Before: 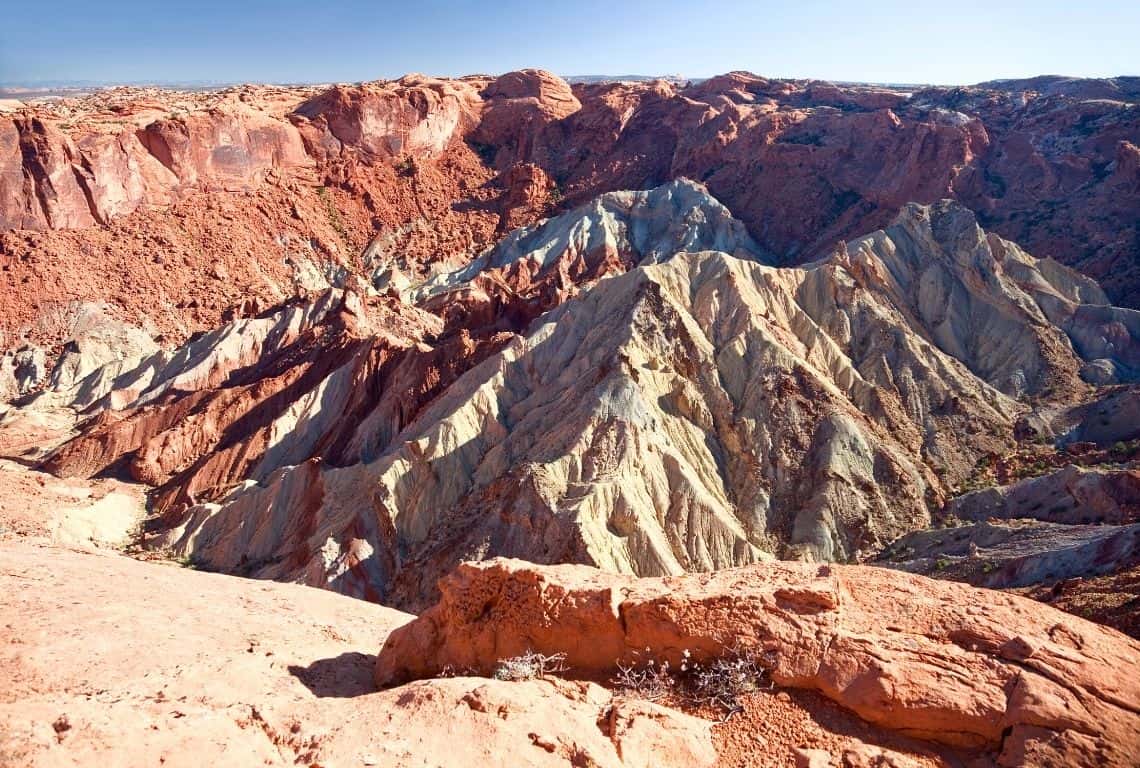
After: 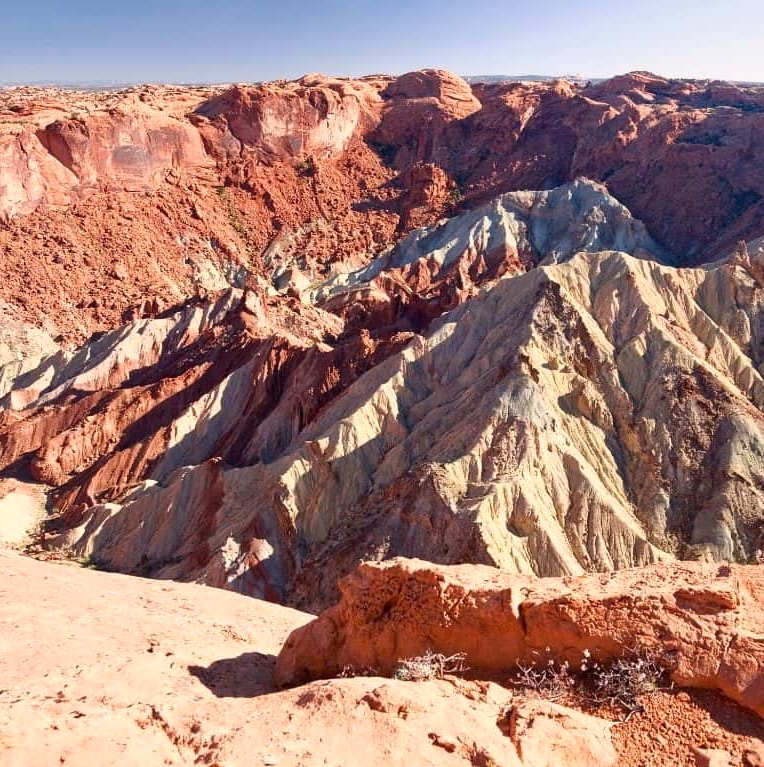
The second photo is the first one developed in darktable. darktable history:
color correction: highlights a* 5.73, highlights b* 4.71
crop and rotate: left 8.777%, right 24.2%
